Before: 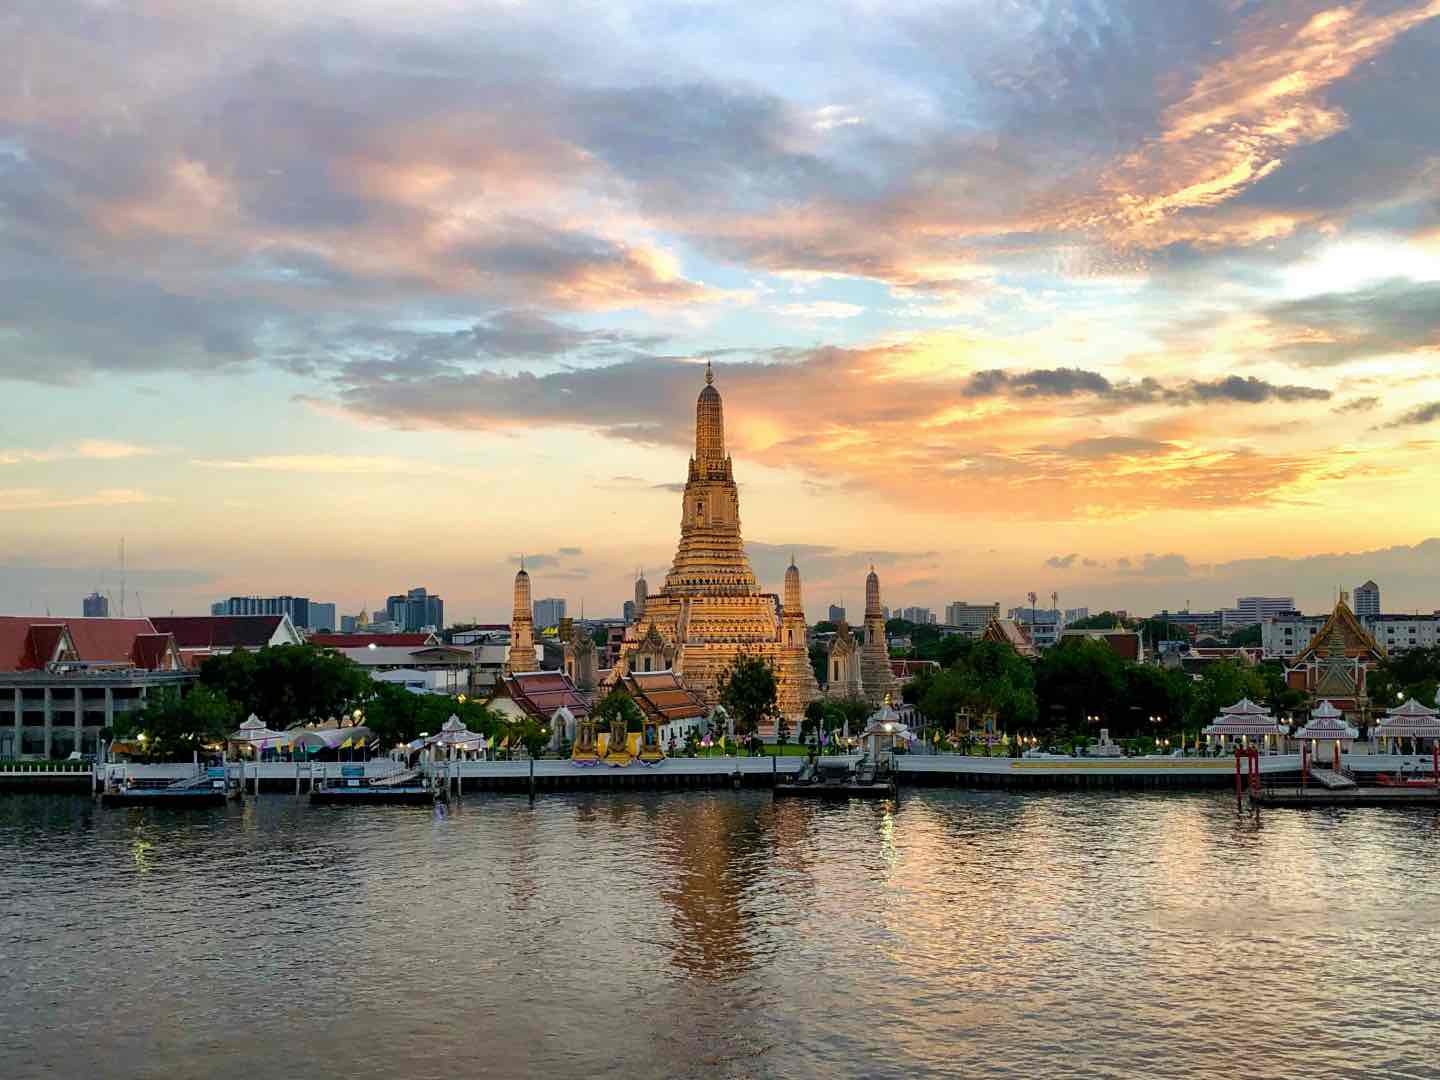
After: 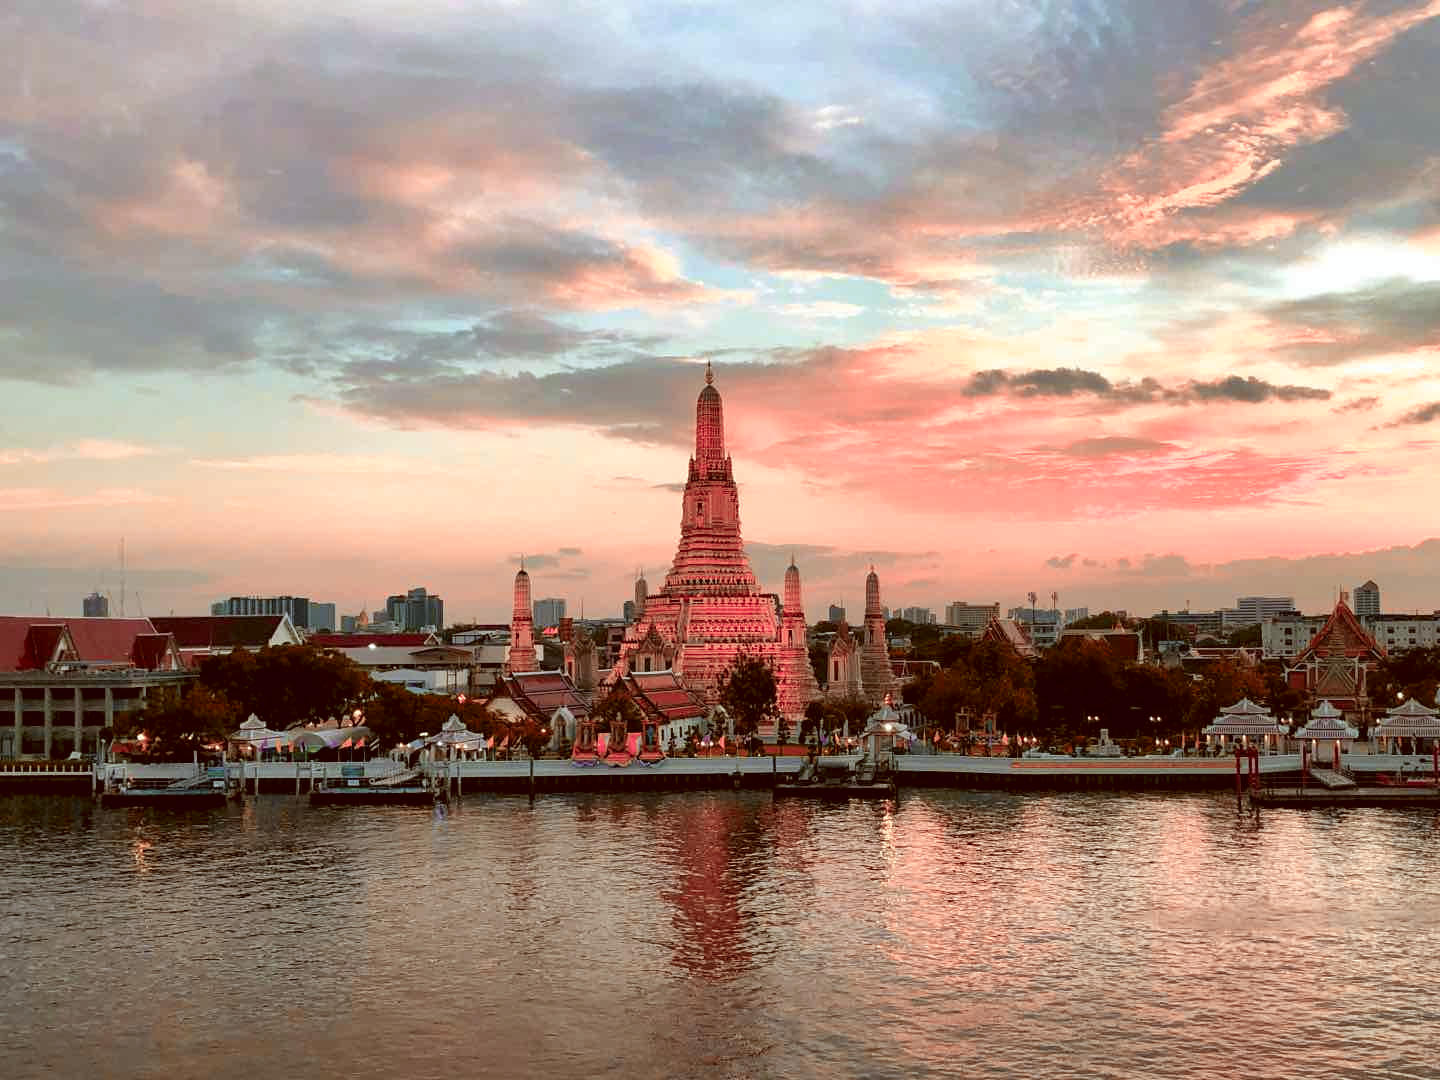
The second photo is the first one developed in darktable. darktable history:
color correction: highlights a* -0.482, highlights b* 0.161, shadows a* 4.66, shadows b* 20.72
color zones: curves: ch2 [(0, 0.488) (0.143, 0.417) (0.286, 0.212) (0.429, 0.179) (0.571, 0.154) (0.714, 0.415) (0.857, 0.495) (1, 0.488)]
